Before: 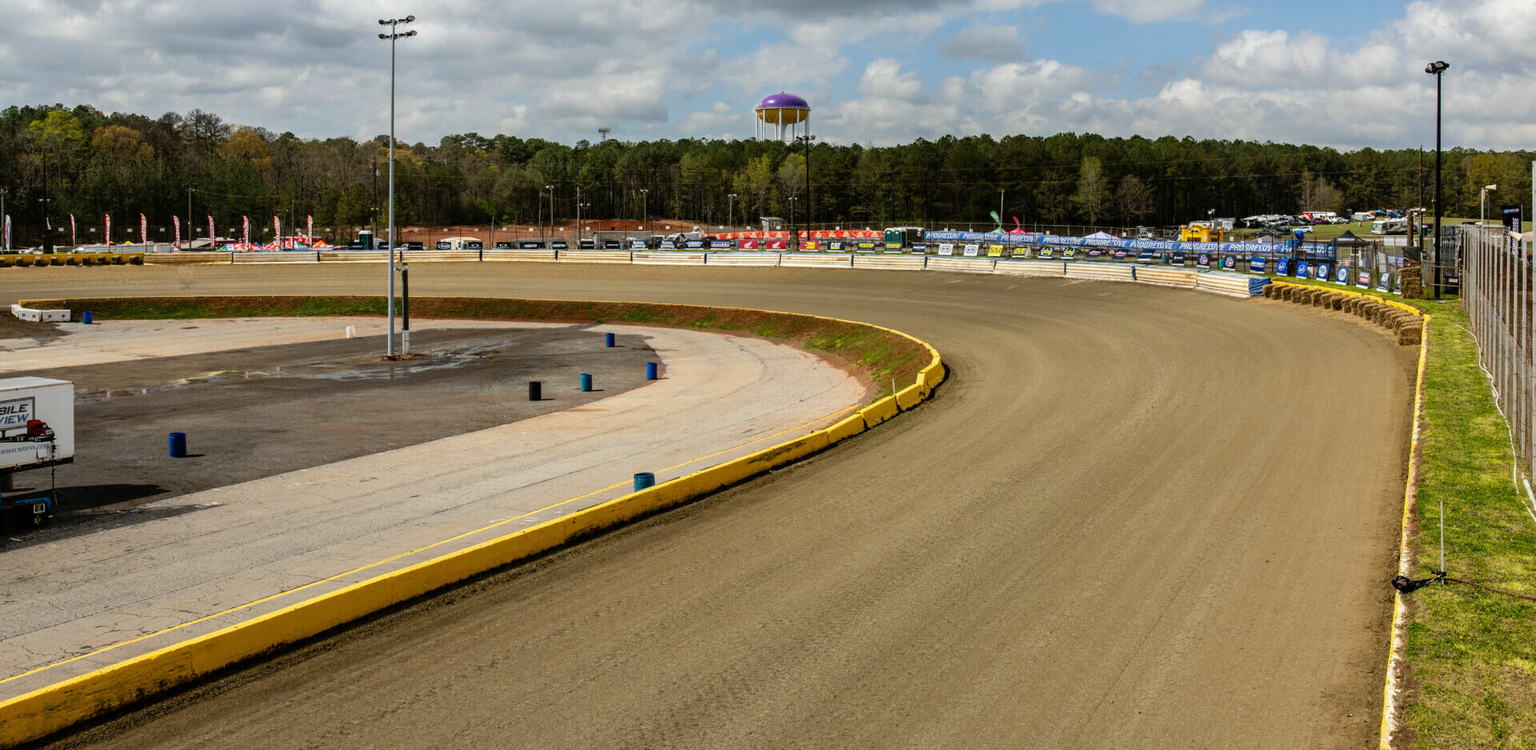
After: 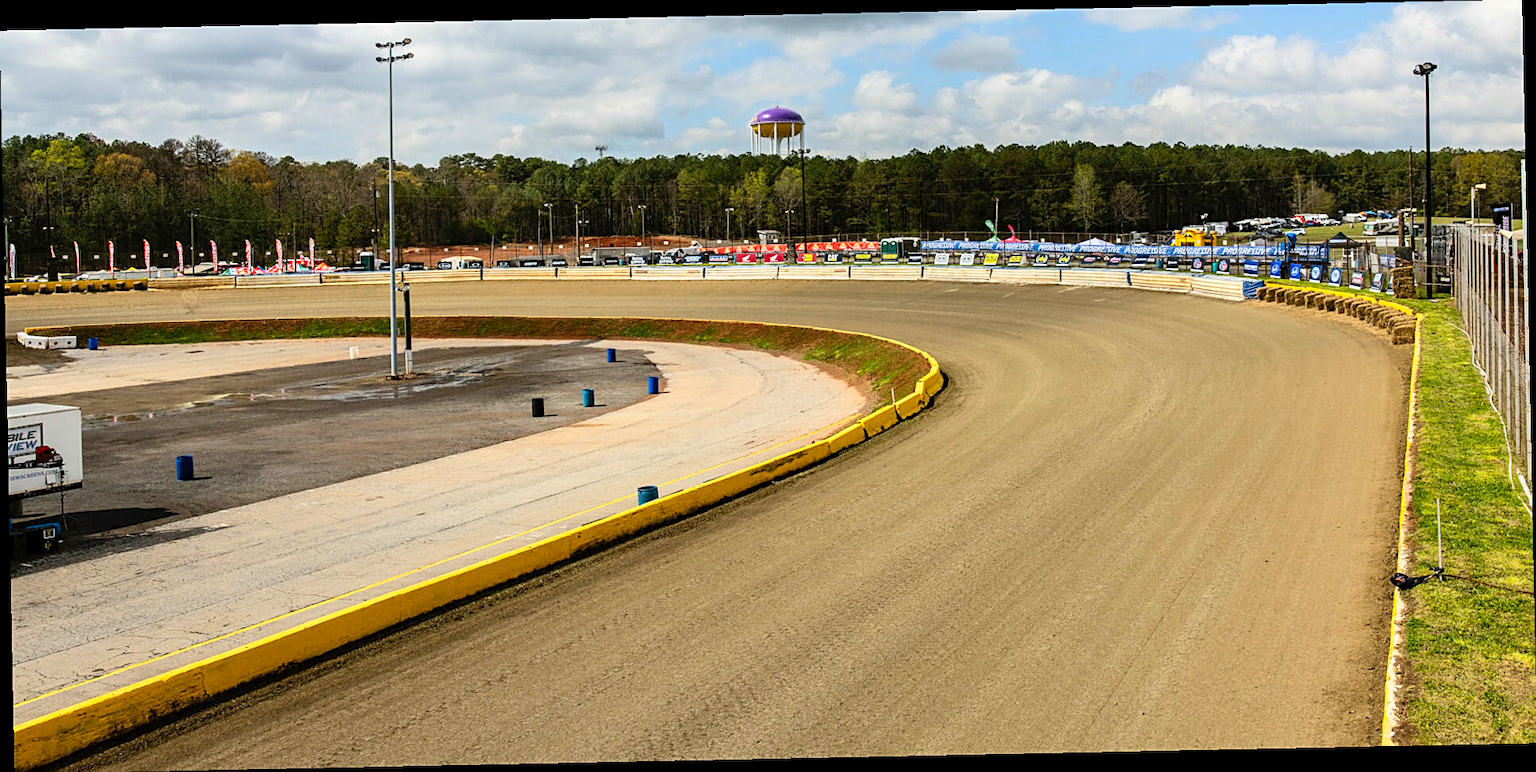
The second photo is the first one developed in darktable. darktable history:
white balance: emerald 1
sharpen: on, module defaults
rotate and perspective: rotation -1.17°, automatic cropping off
contrast brightness saturation: contrast 0.2, brightness 0.16, saturation 0.22
